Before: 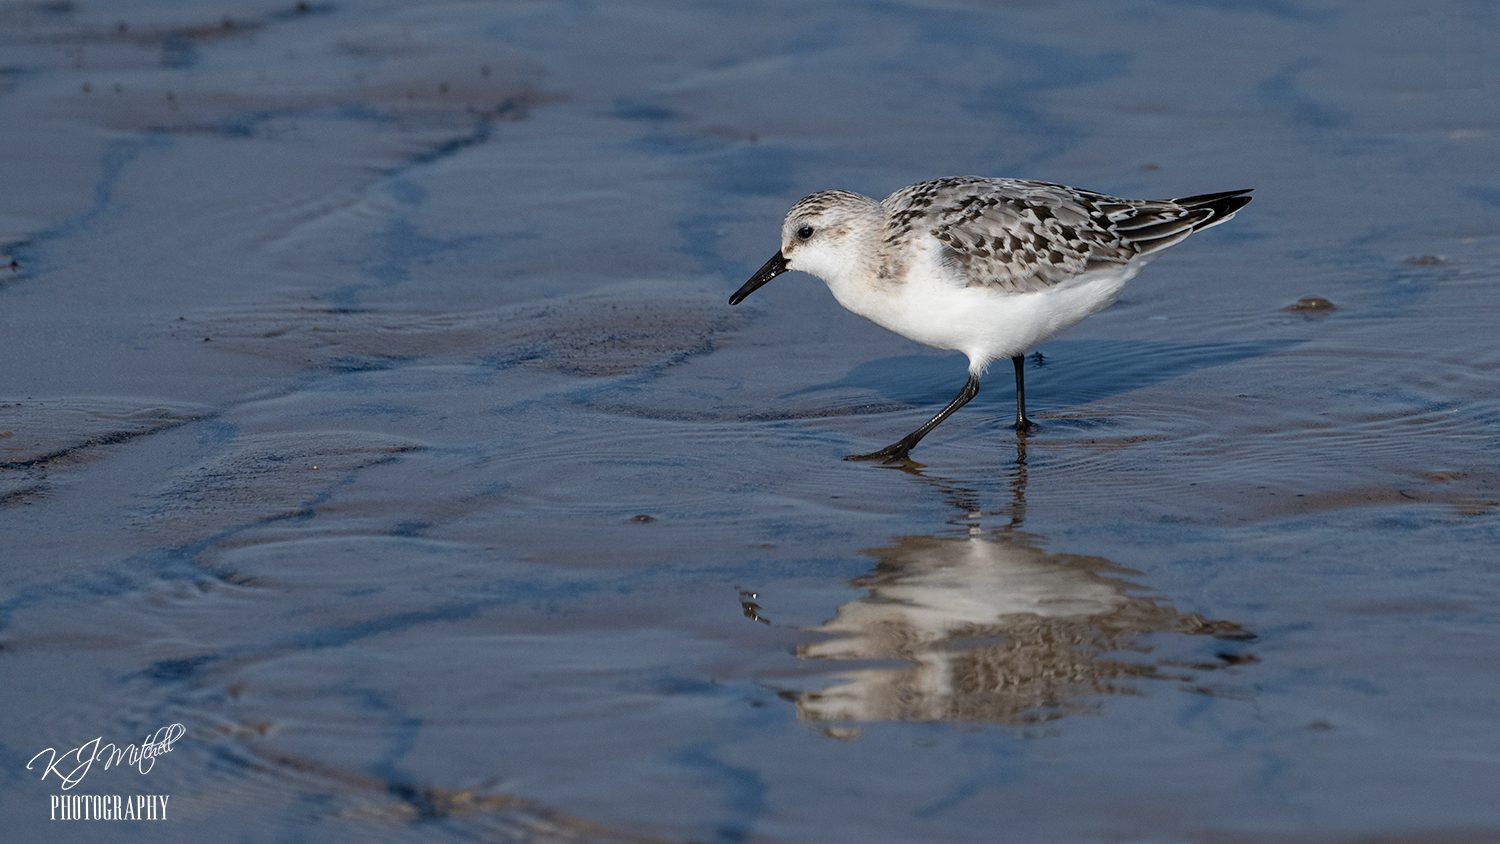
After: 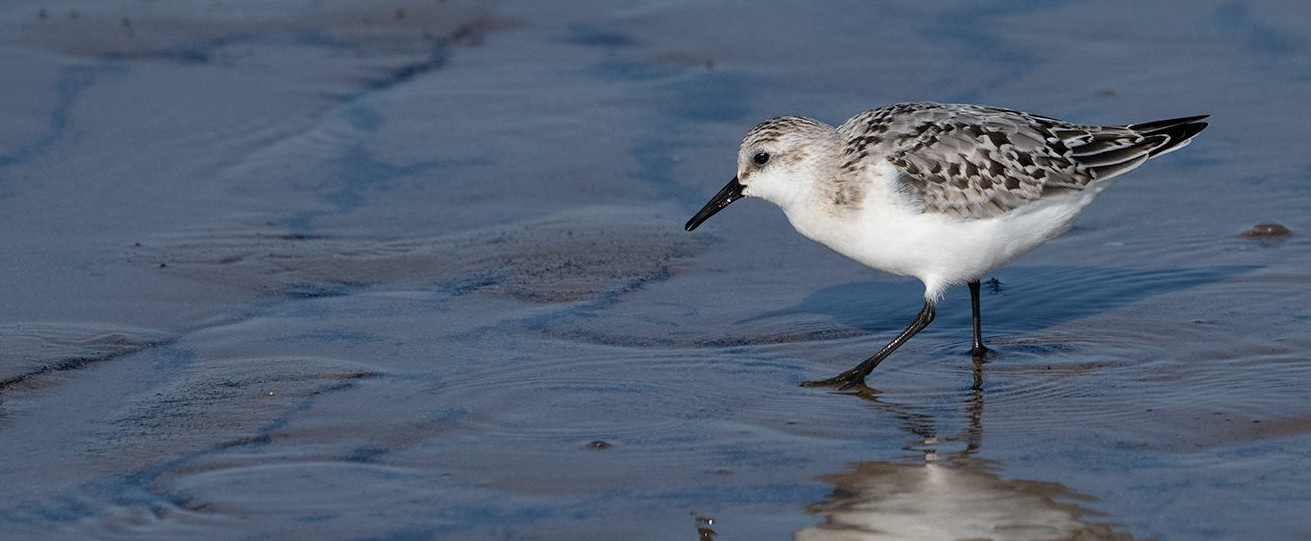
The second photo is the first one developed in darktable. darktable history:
crop: left 2.951%, top 8.875%, right 9.632%, bottom 26.979%
